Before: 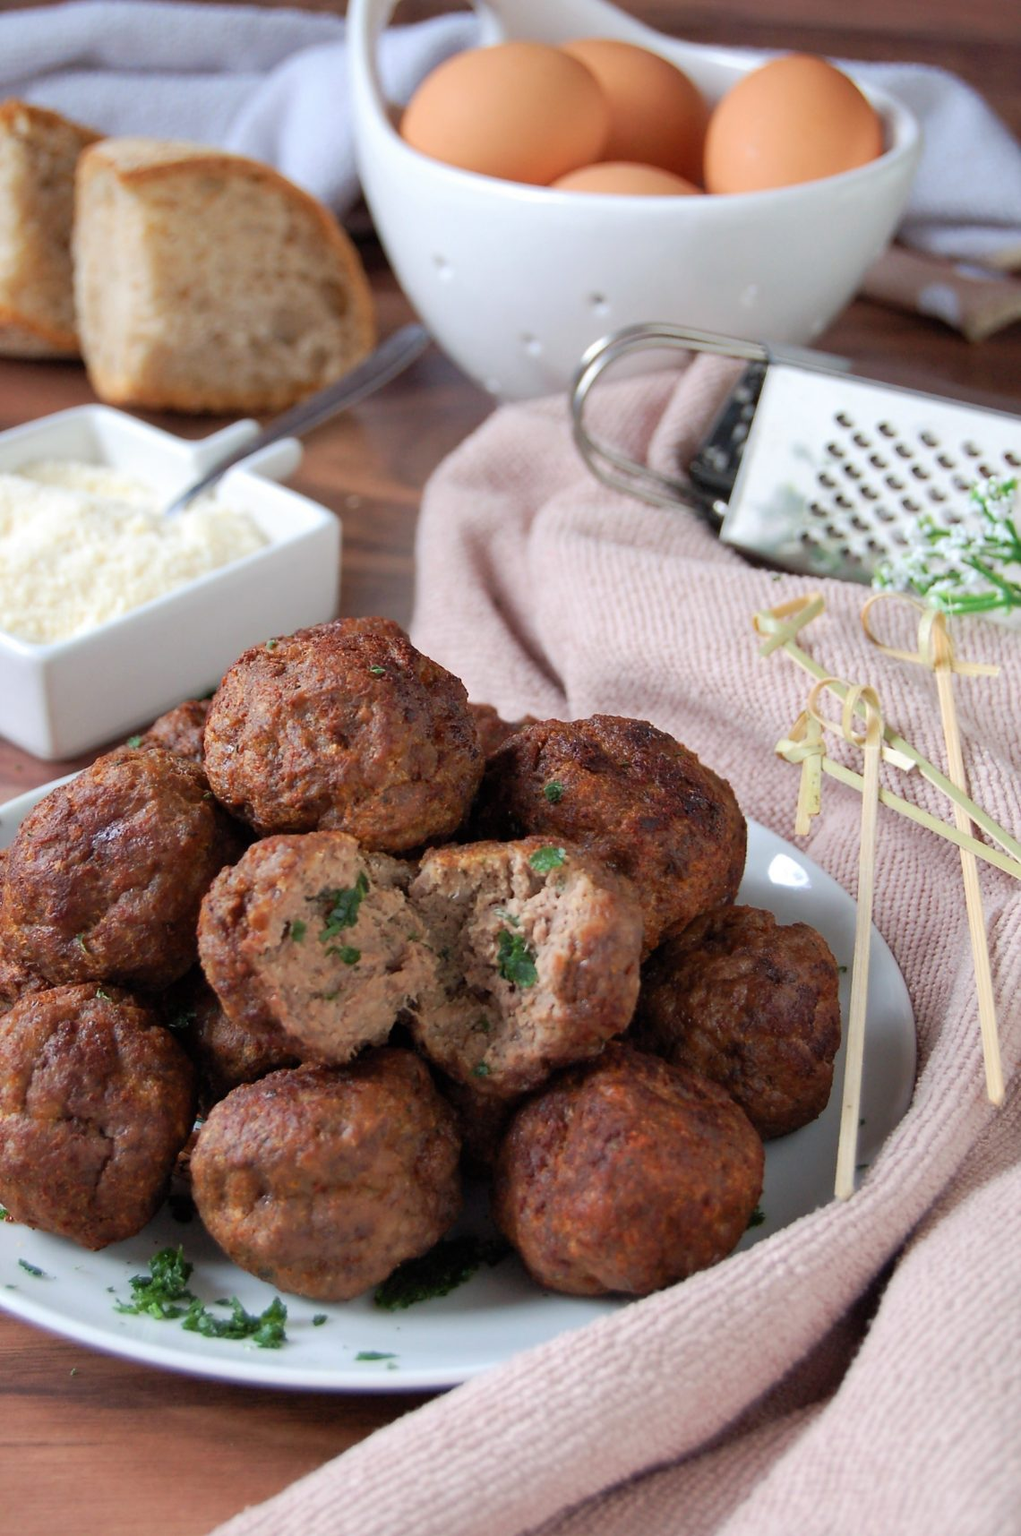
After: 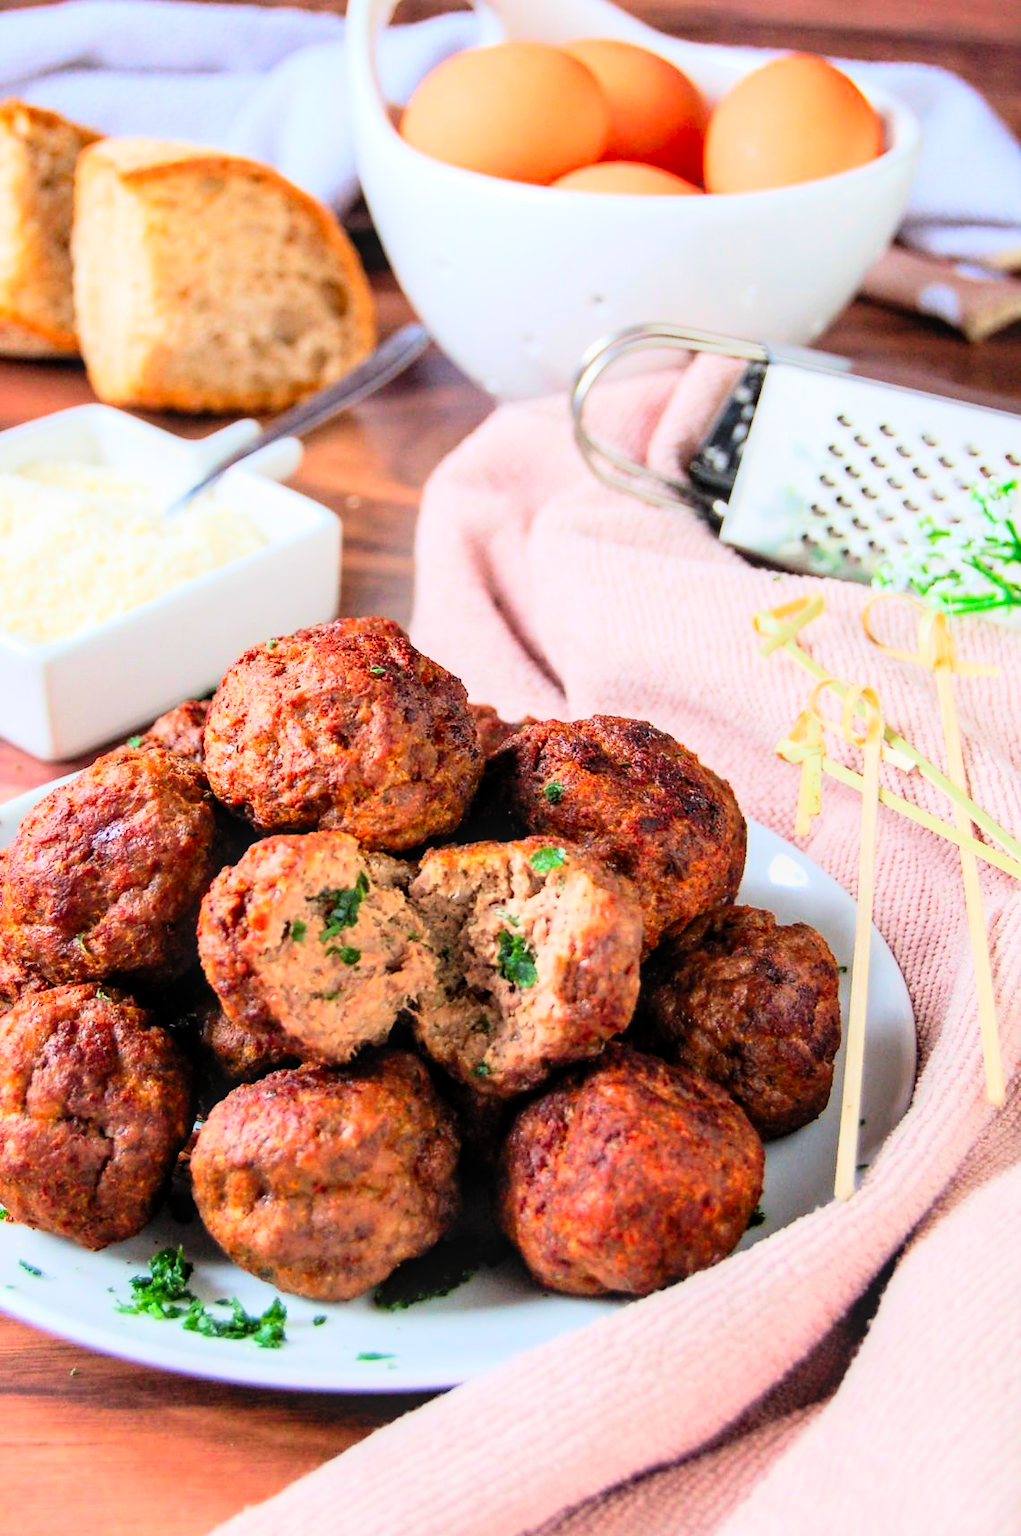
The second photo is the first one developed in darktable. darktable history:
local contrast: on, module defaults
filmic rgb: black relative exposure -7.65 EV, white relative exposure 4.56 EV, hardness 3.61, contrast 1.25
exposure: black level correction 0, exposure 0.68 EV, compensate exposure bias true, compensate highlight preservation false
contrast brightness saturation: contrast 0.2, brightness 0.2, saturation 0.8
